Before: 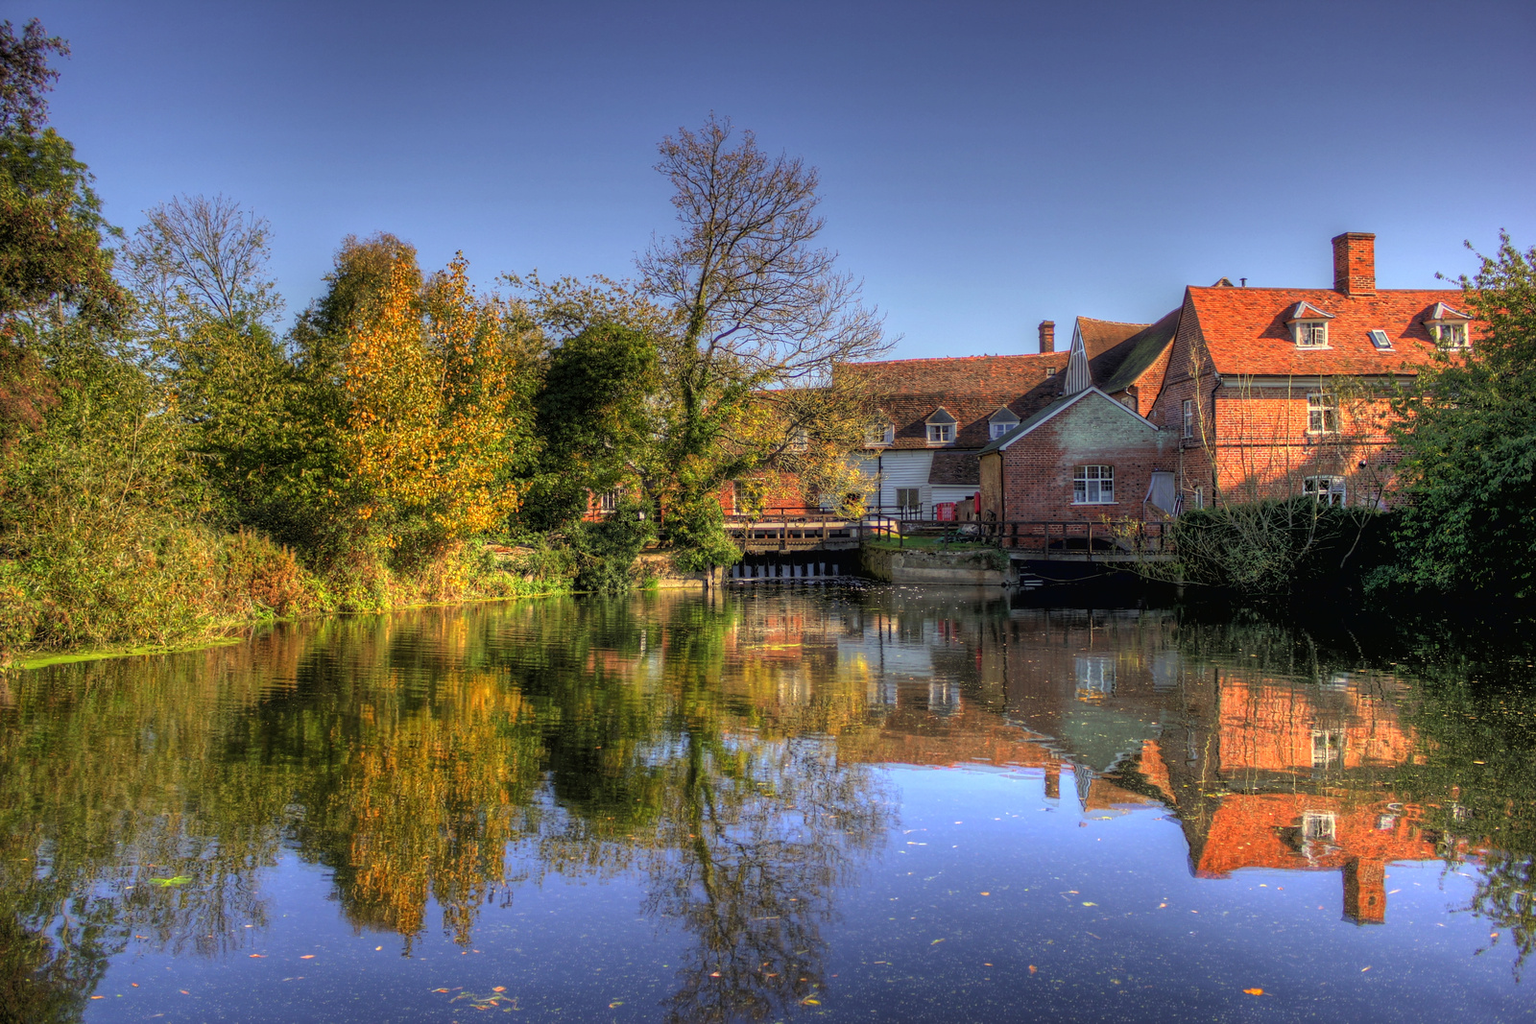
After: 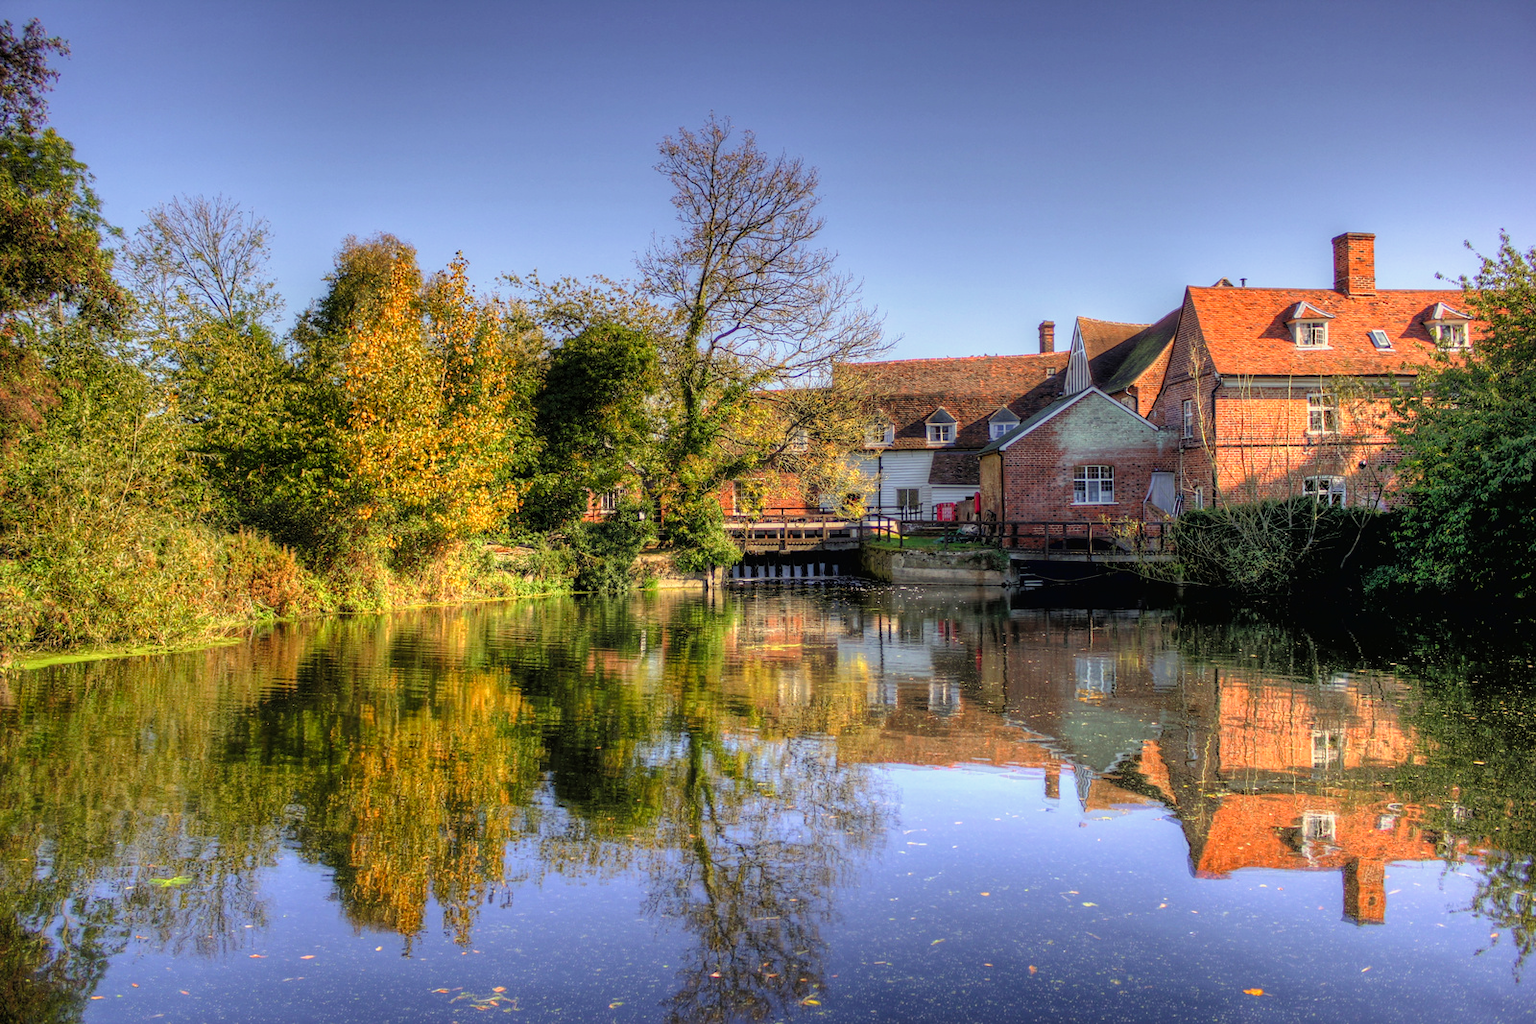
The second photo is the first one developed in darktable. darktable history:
tone curve: curves: ch0 [(0, 0) (0.091, 0.077) (0.389, 0.458) (0.745, 0.82) (0.844, 0.908) (0.909, 0.942) (1, 0.973)]; ch1 [(0, 0) (0.437, 0.404) (0.5, 0.5) (0.529, 0.55) (0.58, 0.6) (0.616, 0.649) (1, 1)]; ch2 [(0, 0) (0.442, 0.415) (0.5, 0.5) (0.535, 0.557) (0.585, 0.62) (1, 1)], preserve colors none
